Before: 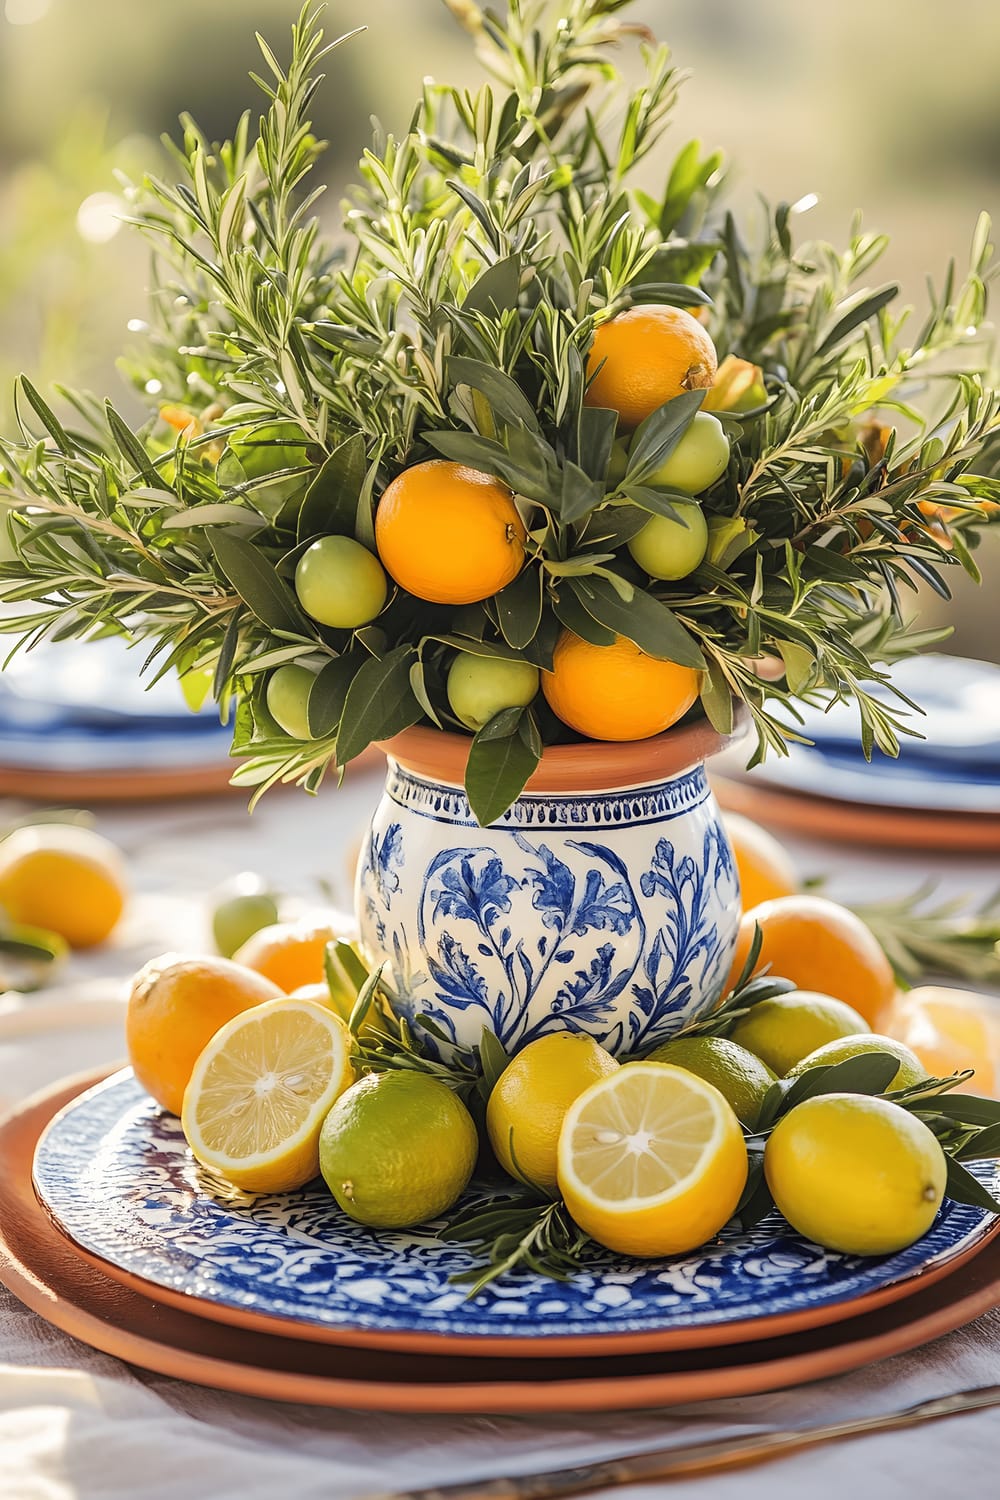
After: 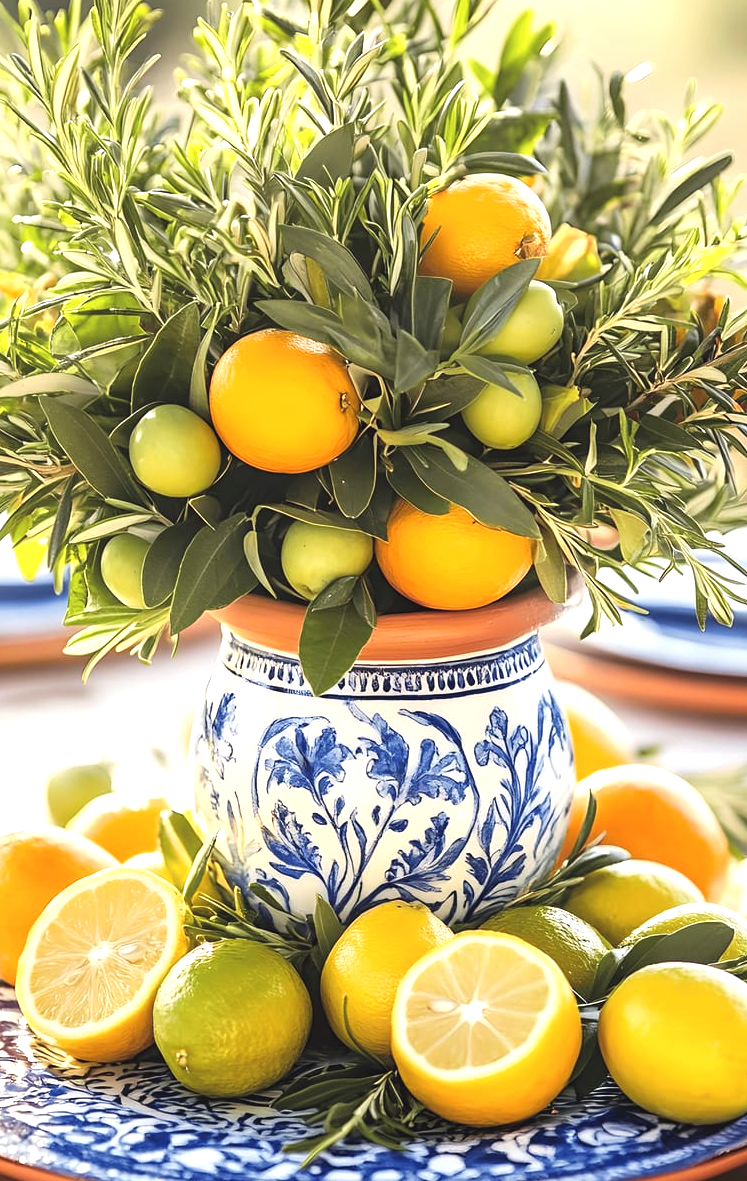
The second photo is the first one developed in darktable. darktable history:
crop: left 16.688%, top 8.743%, right 8.598%, bottom 12.506%
tone equalizer: mask exposure compensation -0.499 EV
exposure: black level correction -0.002, exposure 0.704 EV, compensate highlight preservation false
